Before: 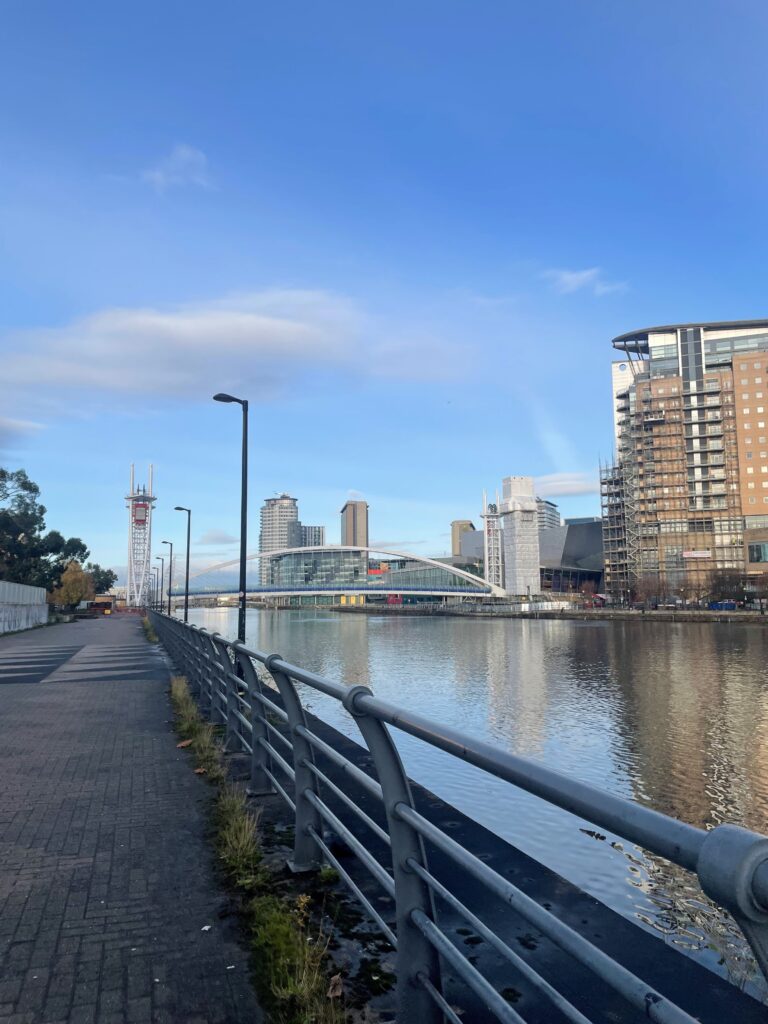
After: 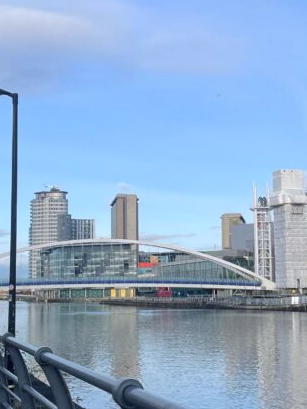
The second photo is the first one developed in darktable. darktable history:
white balance: red 0.983, blue 1.036
crop: left 30%, top 30%, right 30%, bottom 30%
